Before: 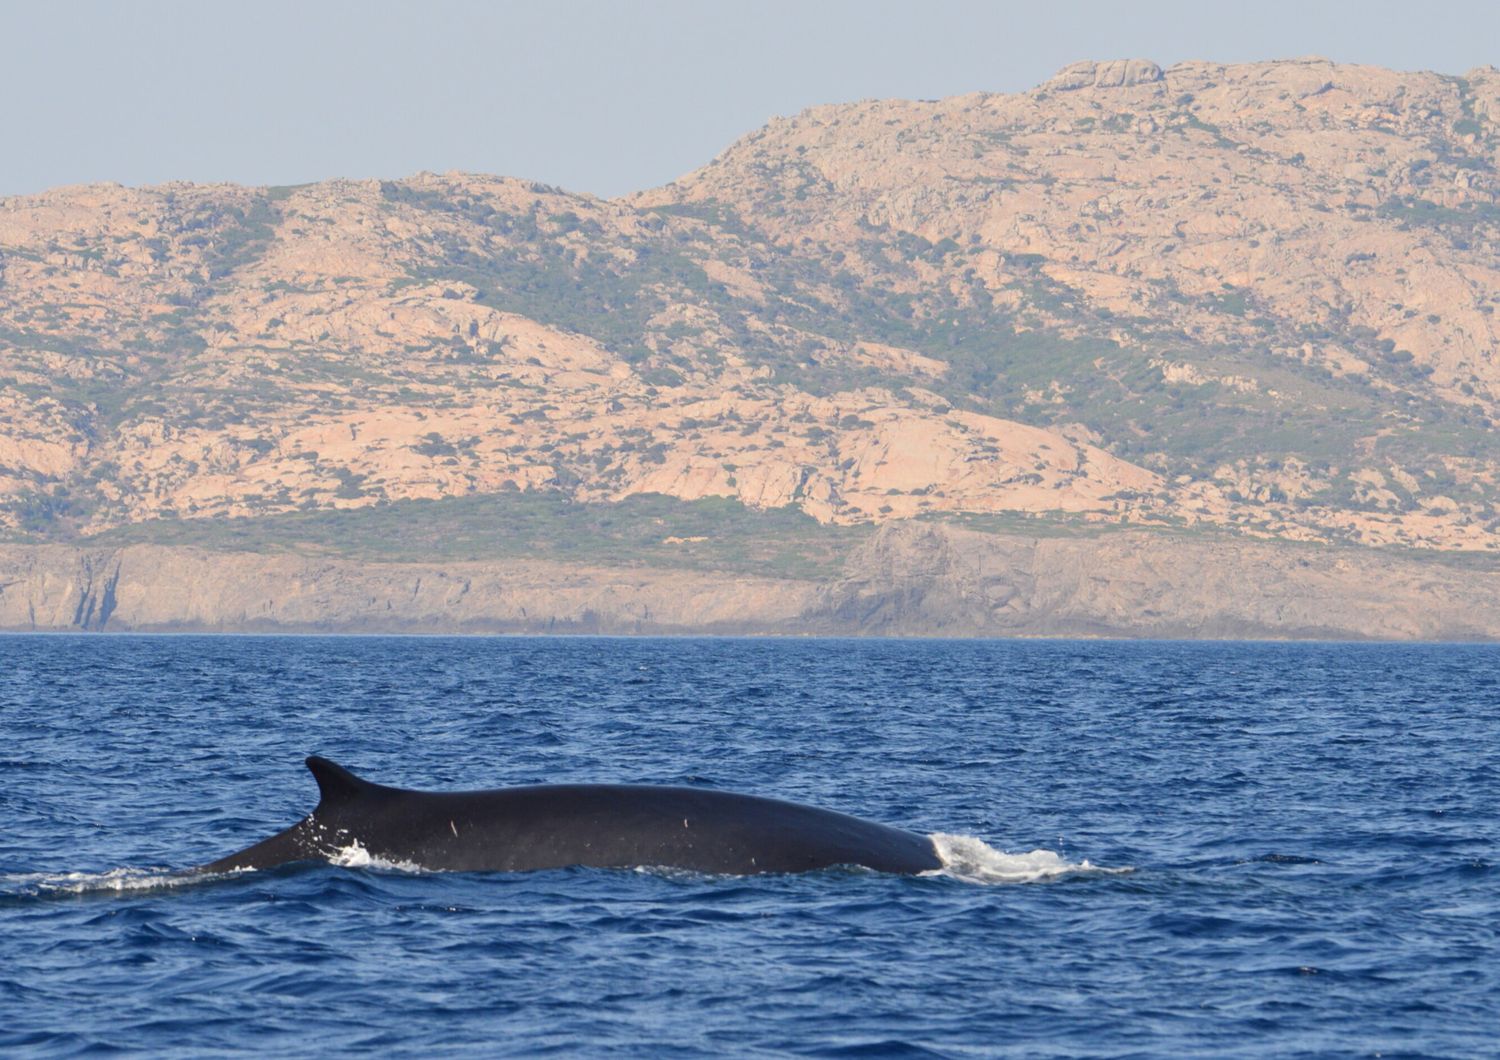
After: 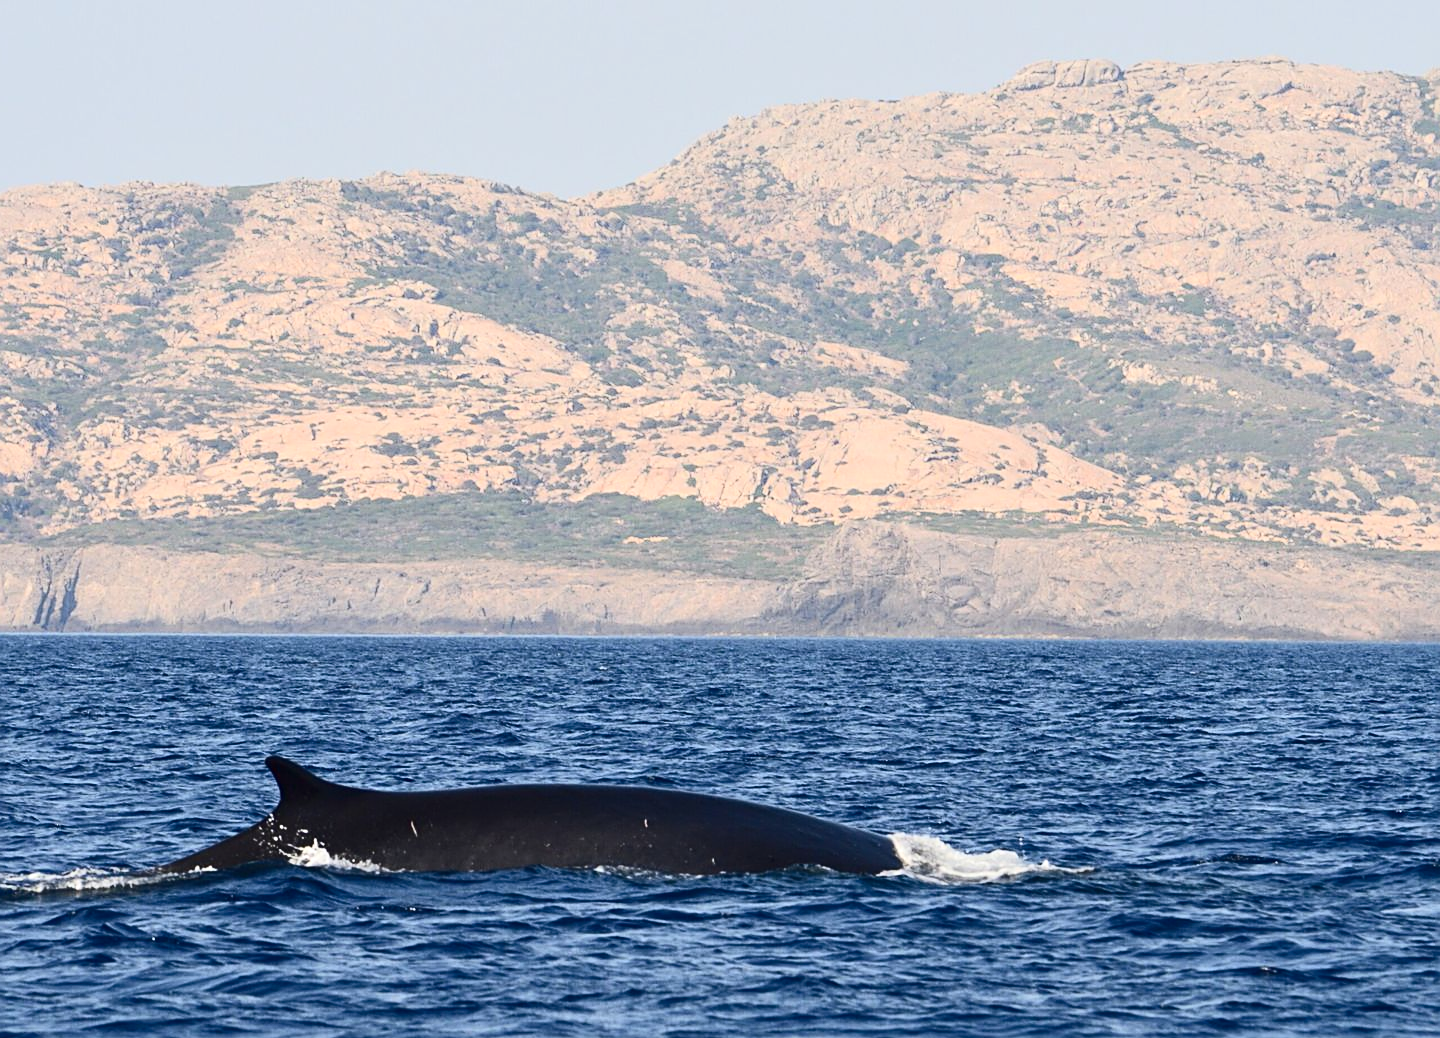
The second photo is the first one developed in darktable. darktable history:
sharpen: on, module defaults
contrast brightness saturation: contrast 0.286
crop and rotate: left 2.715%, right 1.274%, bottom 1.999%
